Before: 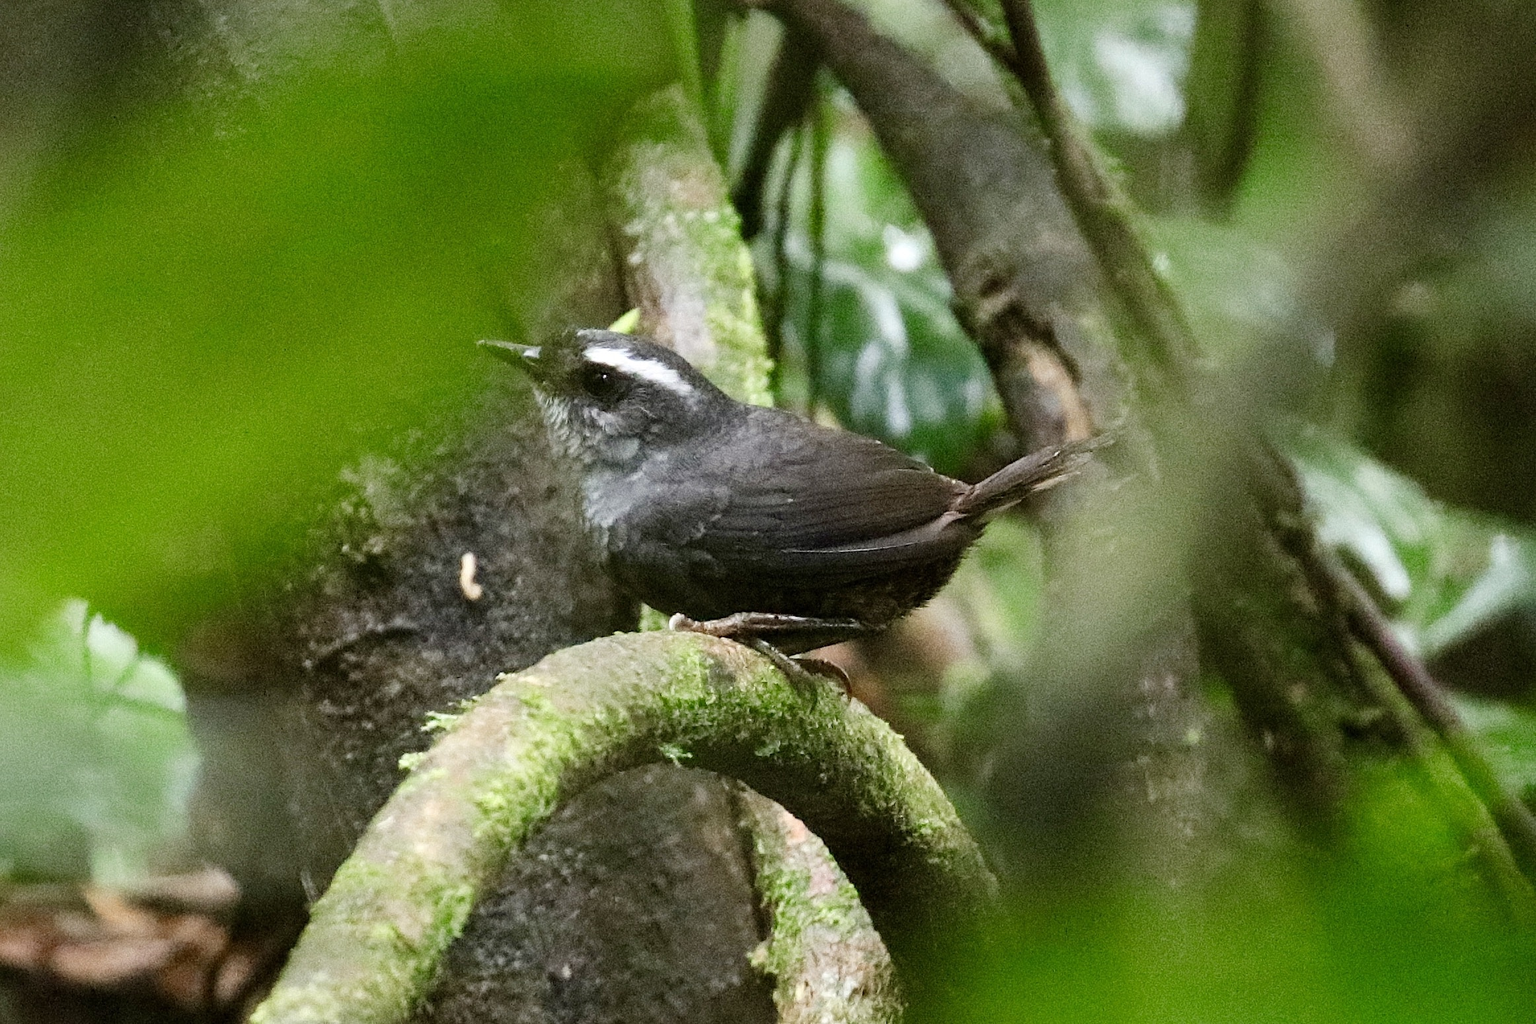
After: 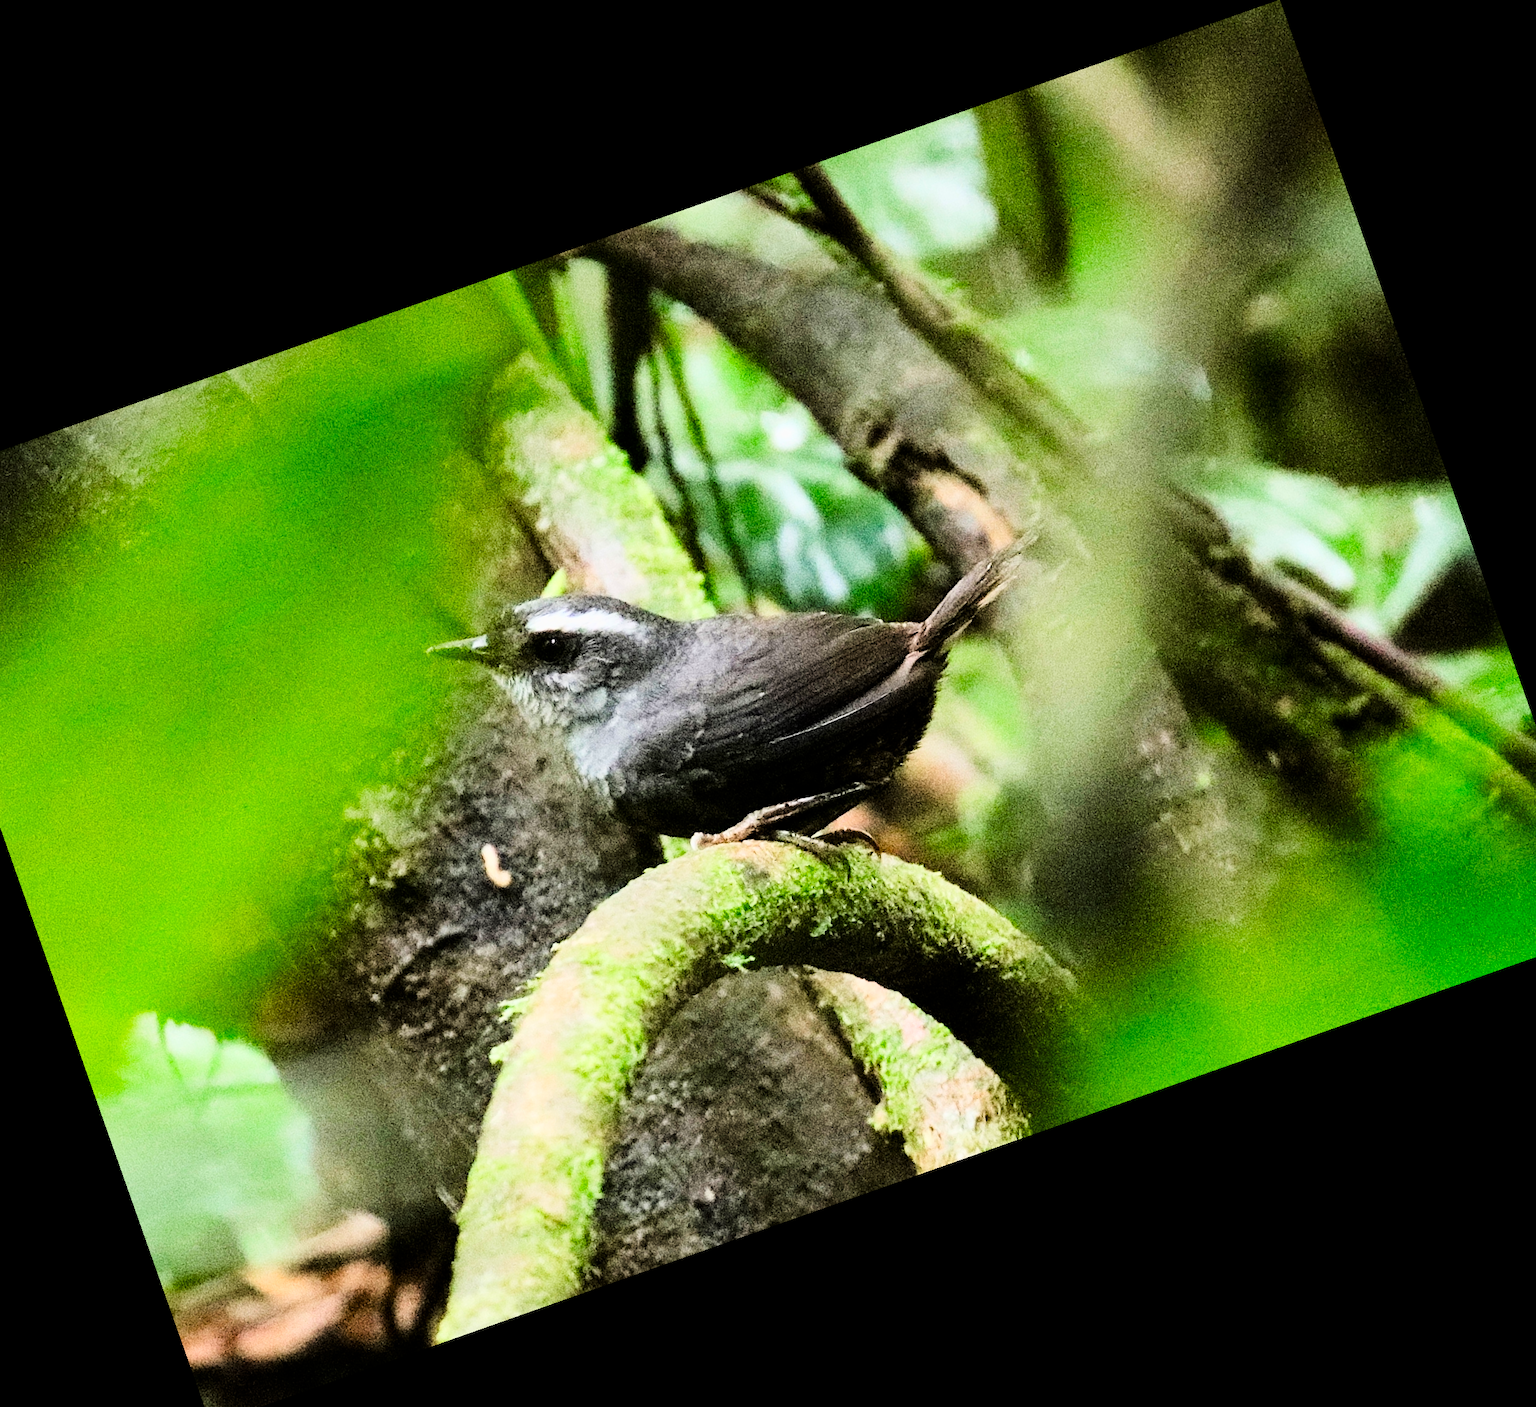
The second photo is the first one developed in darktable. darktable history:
exposure: black level correction 0.001, exposure -0.2 EV, compensate highlight preservation false
crop and rotate: angle 19.43°, left 6.812%, right 4.125%, bottom 1.087%
tone curve: curves: ch0 [(0, 0) (0.004, 0) (0.133, 0.071) (0.325, 0.456) (0.832, 0.957) (1, 1)], color space Lab, linked channels, preserve colors none
